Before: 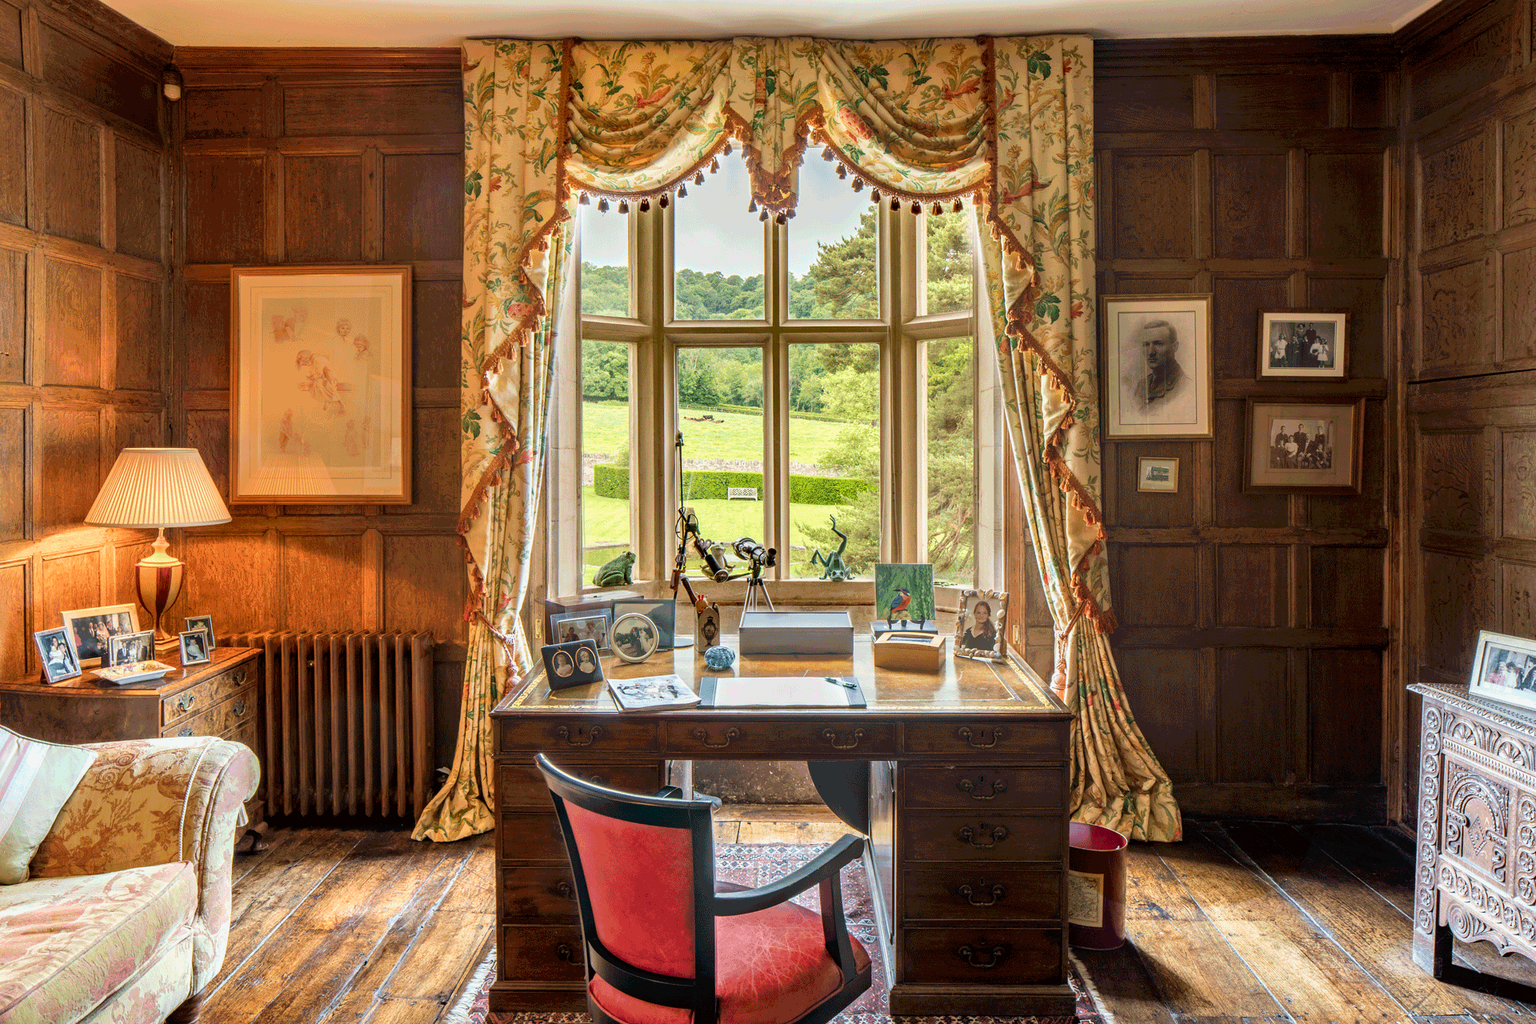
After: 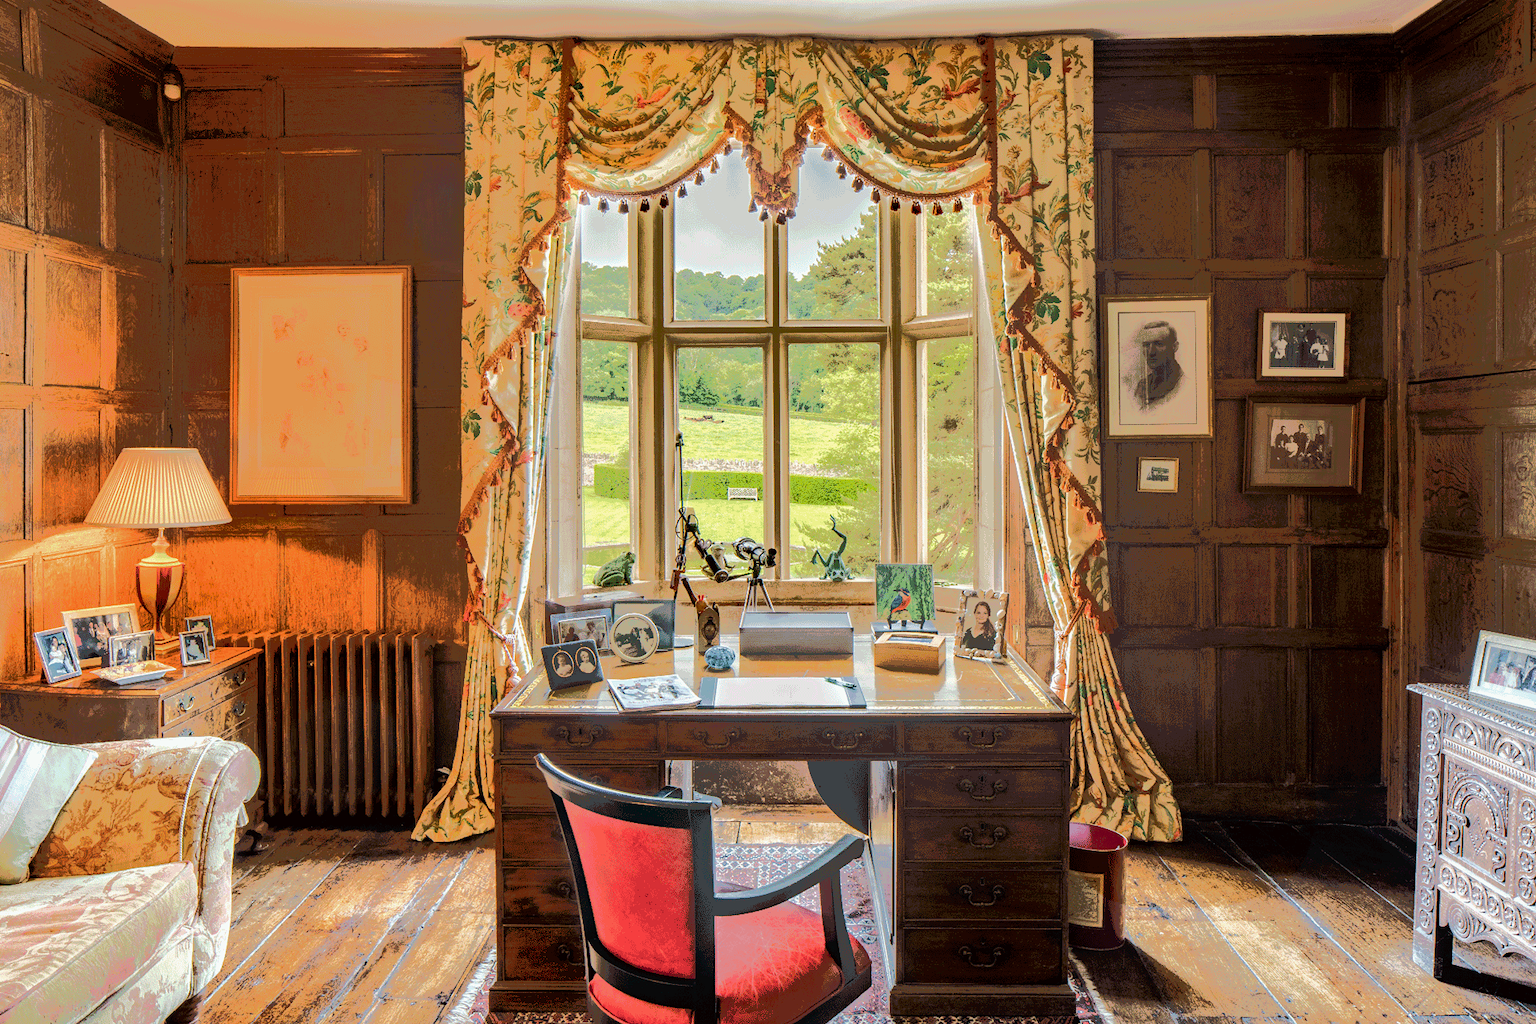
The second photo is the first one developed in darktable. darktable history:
tone equalizer: -7 EV -0.653 EV, -6 EV 0.996 EV, -5 EV -0.457 EV, -4 EV 0.438 EV, -3 EV 0.429 EV, -2 EV 0.176 EV, -1 EV -0.175 EV, +0 EV -0.385 EV, edges refinement/feathering 500, mask exposure compensation -1.57 EV, preserve details no
